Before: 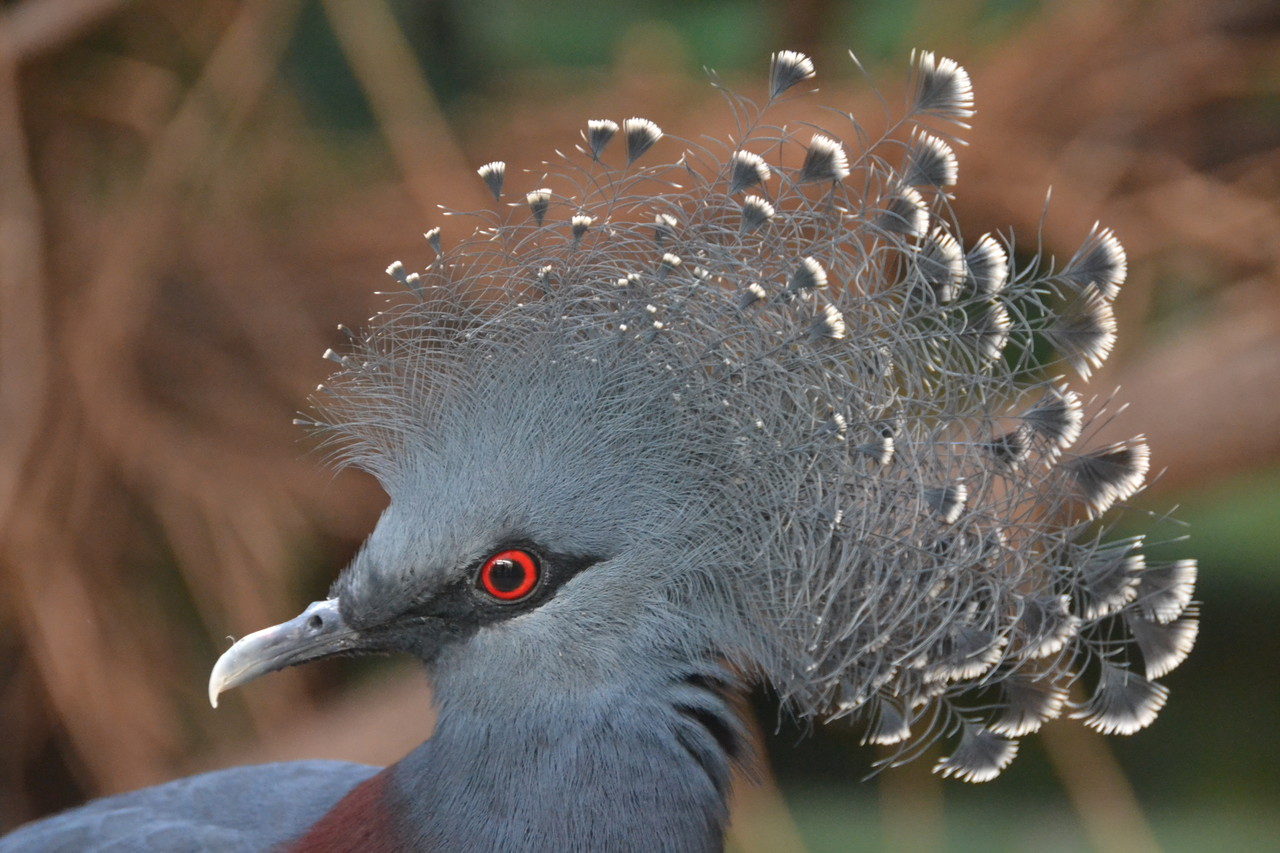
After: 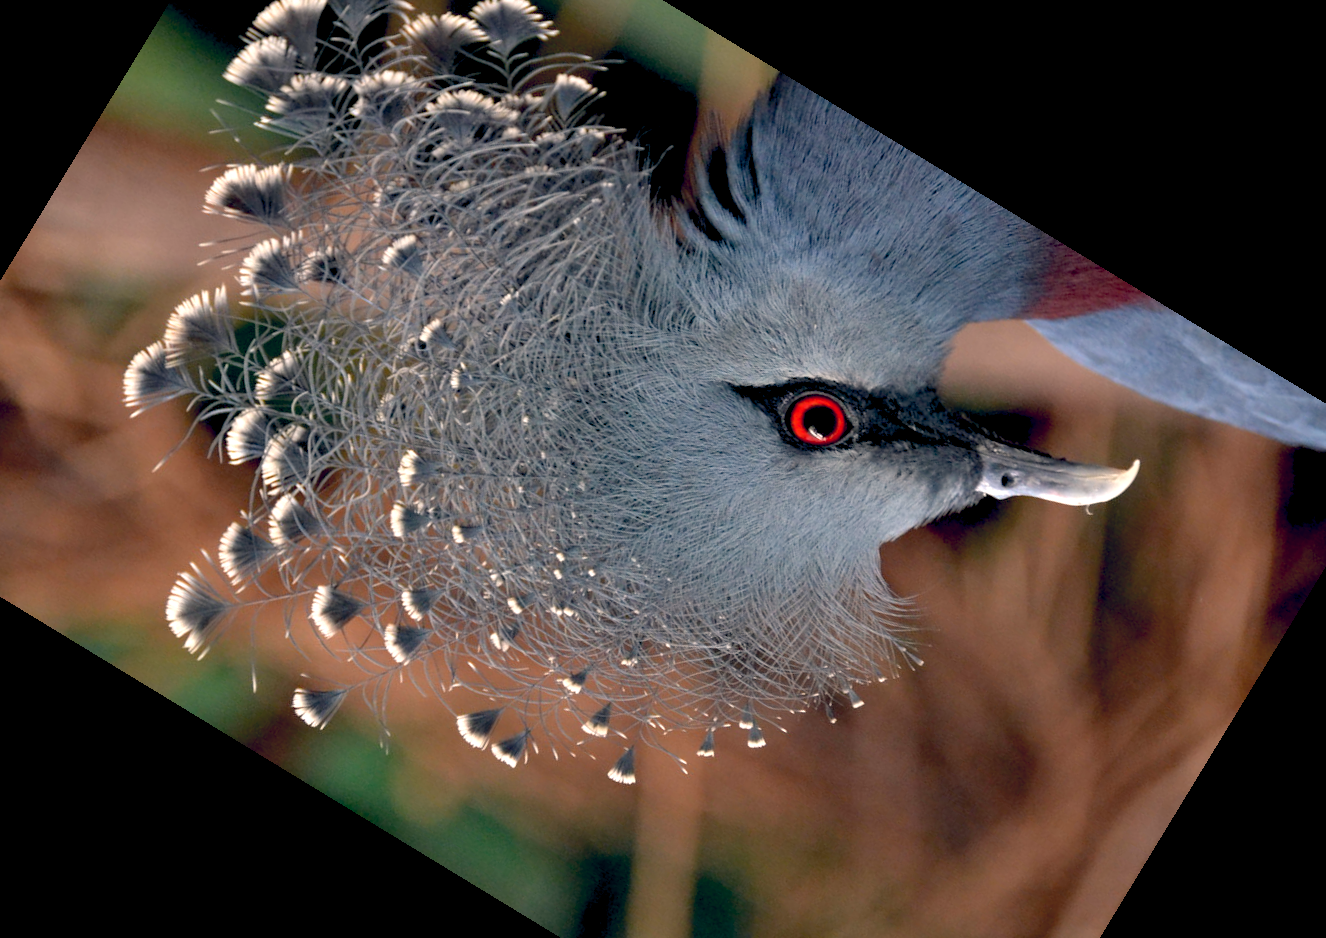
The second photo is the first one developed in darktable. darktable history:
crop and rotate: angle 148.68°, left 9.111%, top 15.603%, right 4.588%, bottom 17.041%
exposure: black level correction 0.031, exposure 0.304 EV, compensate highlight preservation false
color balance rgb: shadows lift › hue 87.51°, highlights gain › chroma 3.21%, highlights gain › hue 55.1°, global offset › chroma 0.15%, global offset › hue 253.66°, linear chroma grading › global chroma 0.5%
